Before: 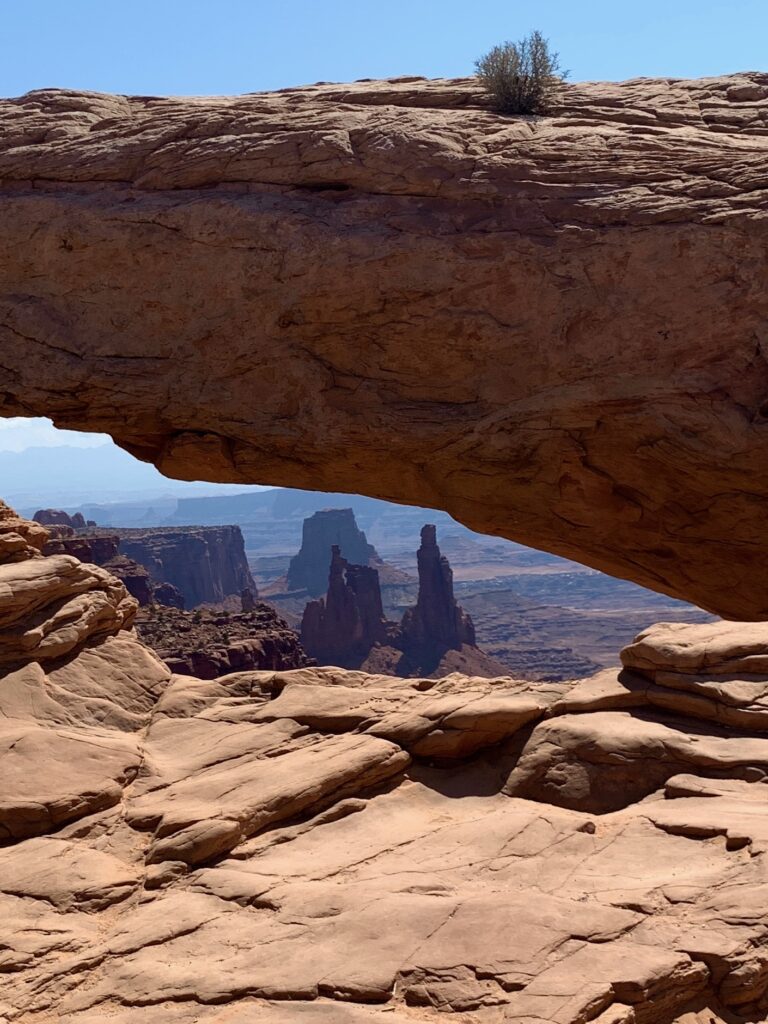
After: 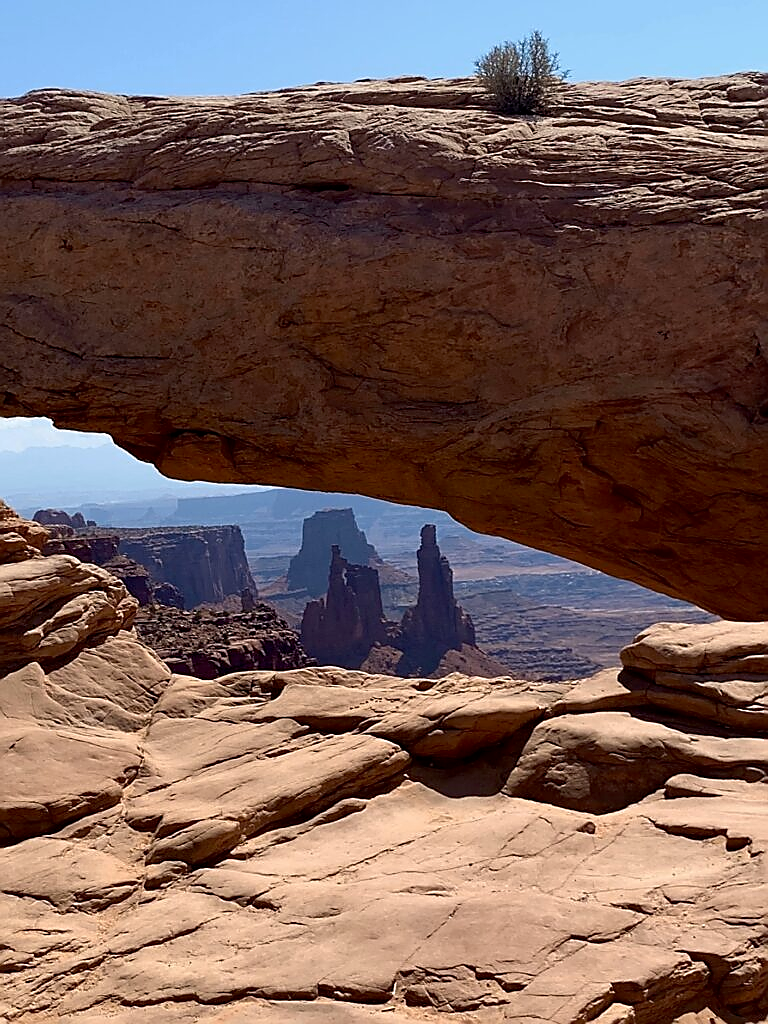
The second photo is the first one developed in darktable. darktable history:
sharpen: radius 1.356, amount 1.258, threshold 0.844
